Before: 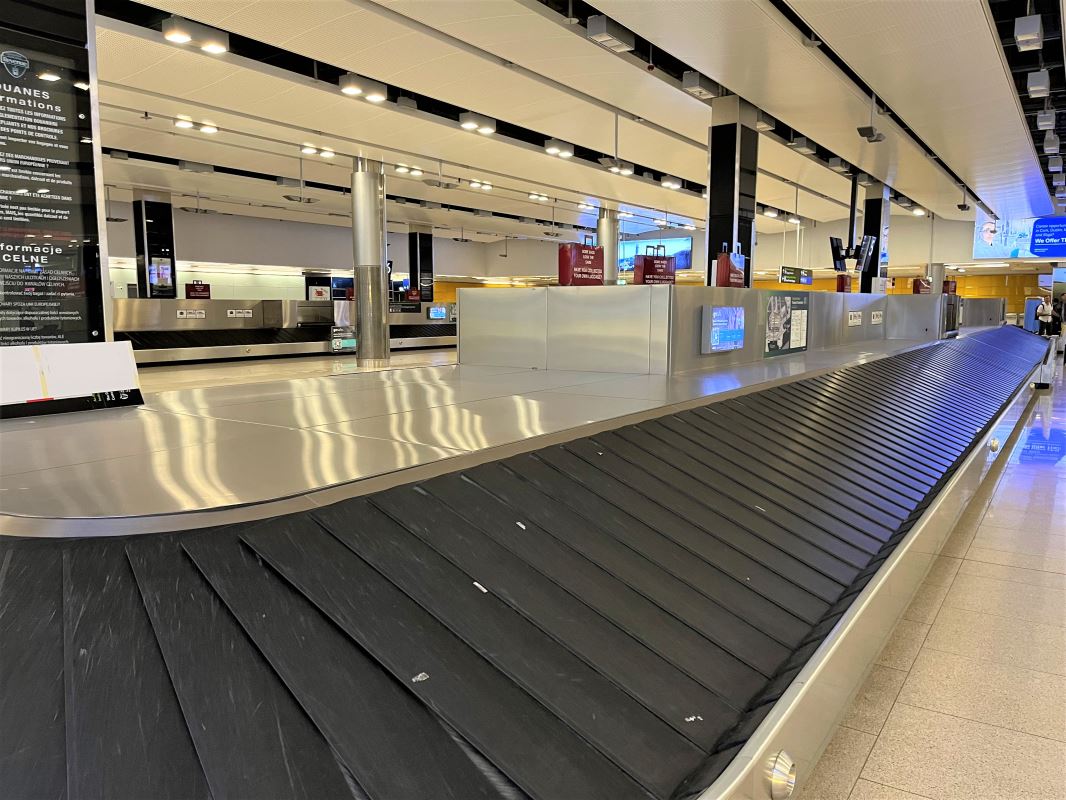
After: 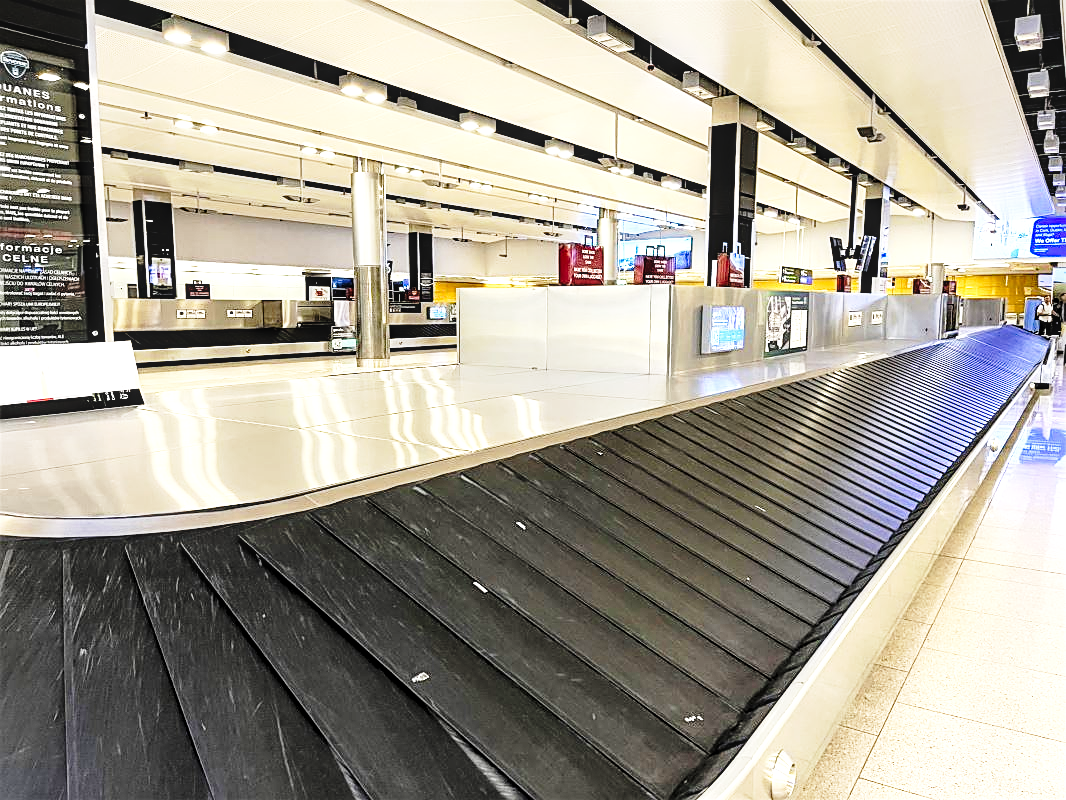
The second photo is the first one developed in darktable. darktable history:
tone equalizer: -8 EV -0.783 EV, -7 EV -0.724 EV, -6 EV -0.576 EV, -5 EV -0.417 EV, -3 EV 0.394 EV, -2 EV 0.6 EV, -1 EV 0.699 EV, +0 EV 0.771 EV
sharpen: on, module defaults
base curve: curves: ch0 [(0, 0) (0.028, 0.03) (0.121, 0.232) (0.46, 0.748) (0.859, 0.968) (1, 1)], preserve colors none
color balance rgb: perceptual saturation grading › global saturation 0.7%, global vibrance 6.469%, contrast 12.335%, saturation formula JzAzBz (2021)
local contrast: detail 130%
